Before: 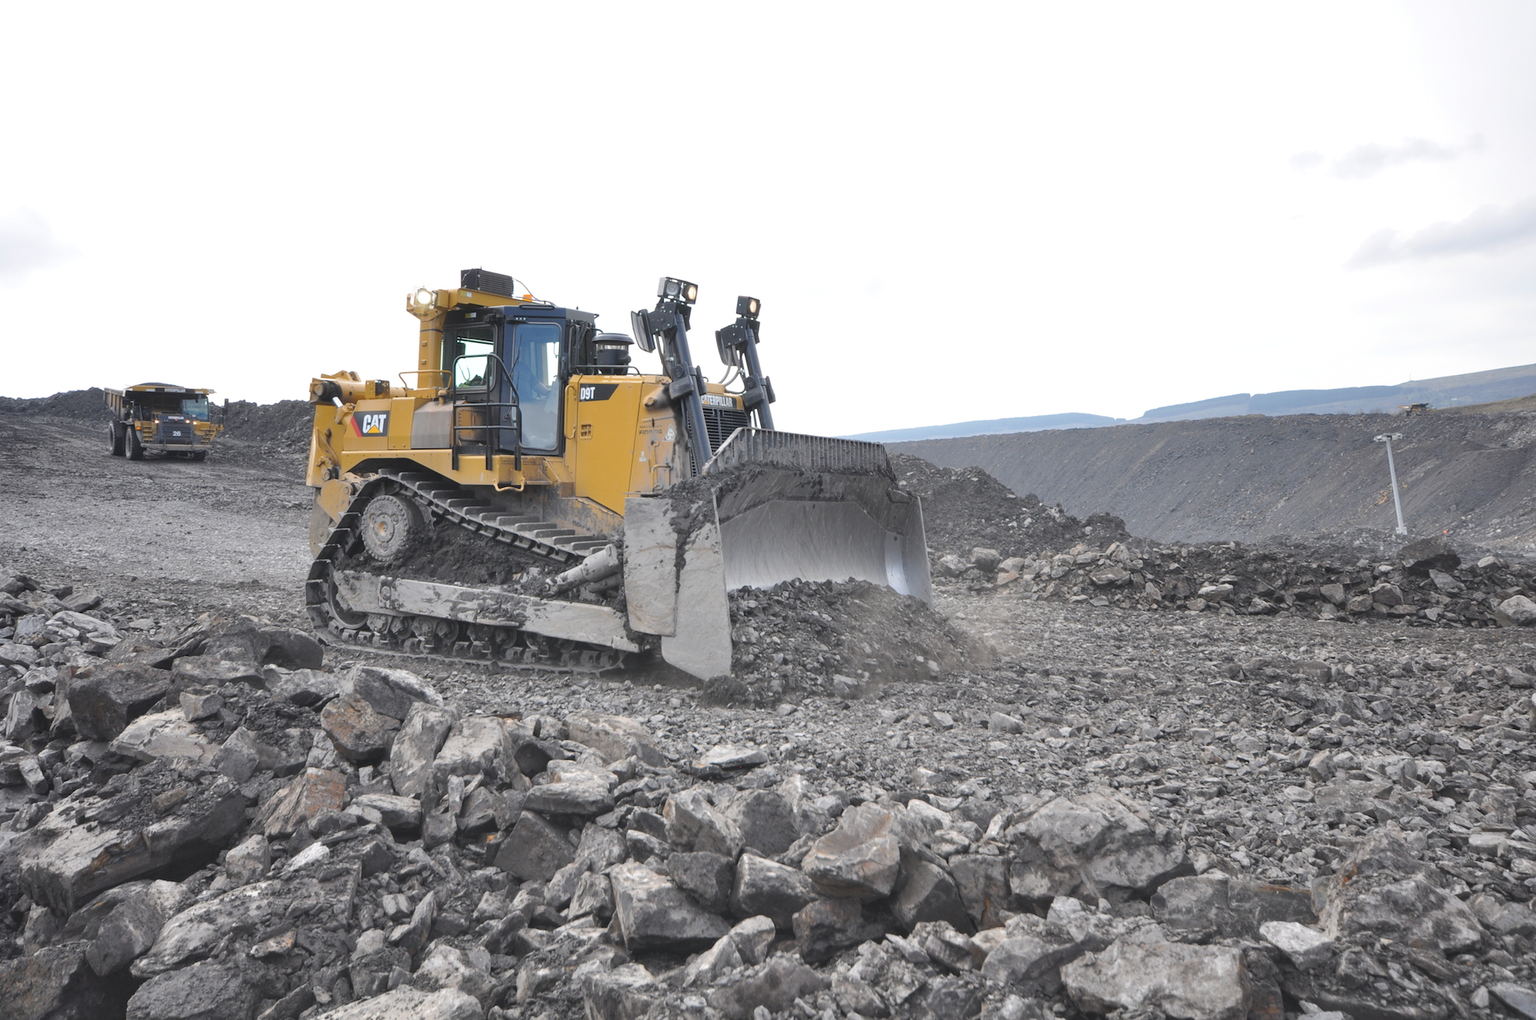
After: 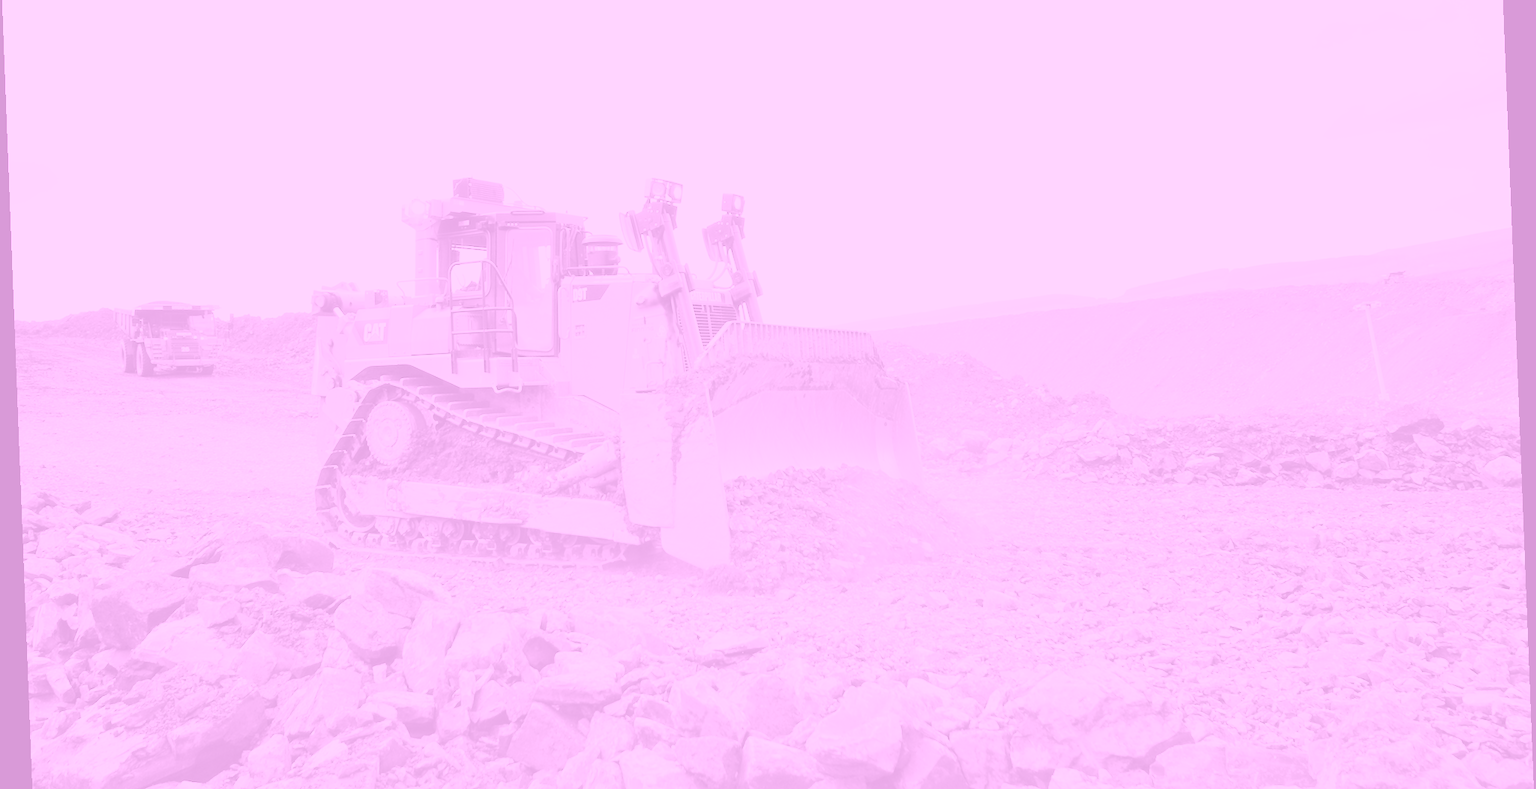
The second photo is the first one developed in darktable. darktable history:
contrast brightness saturation: contrast -0.15, brightness 0.05, saturation -0.12
crop and rotate: top 12.5%, bottom 12.5%
rotate and perspective: rotation -2.22°, lens shift (horizontal) -0.022, automatic cropping off
colorize: hue 331.2°, saturation 75%, source mix 30.28%, lightness 70.52%, version 1
exposure: black level correction 0, exposure 0.5 EV, compensate exposure bias true, compensate highlight preservation false
sigmoid: contrast 1.05, skew -0.15
color balance rgb: perceptual saturation grading › global saturation 25%, perceptual brilliance grading › mid-tones 10%, perceptual brilliance grading › shadows 15%, global vibrance 20%
